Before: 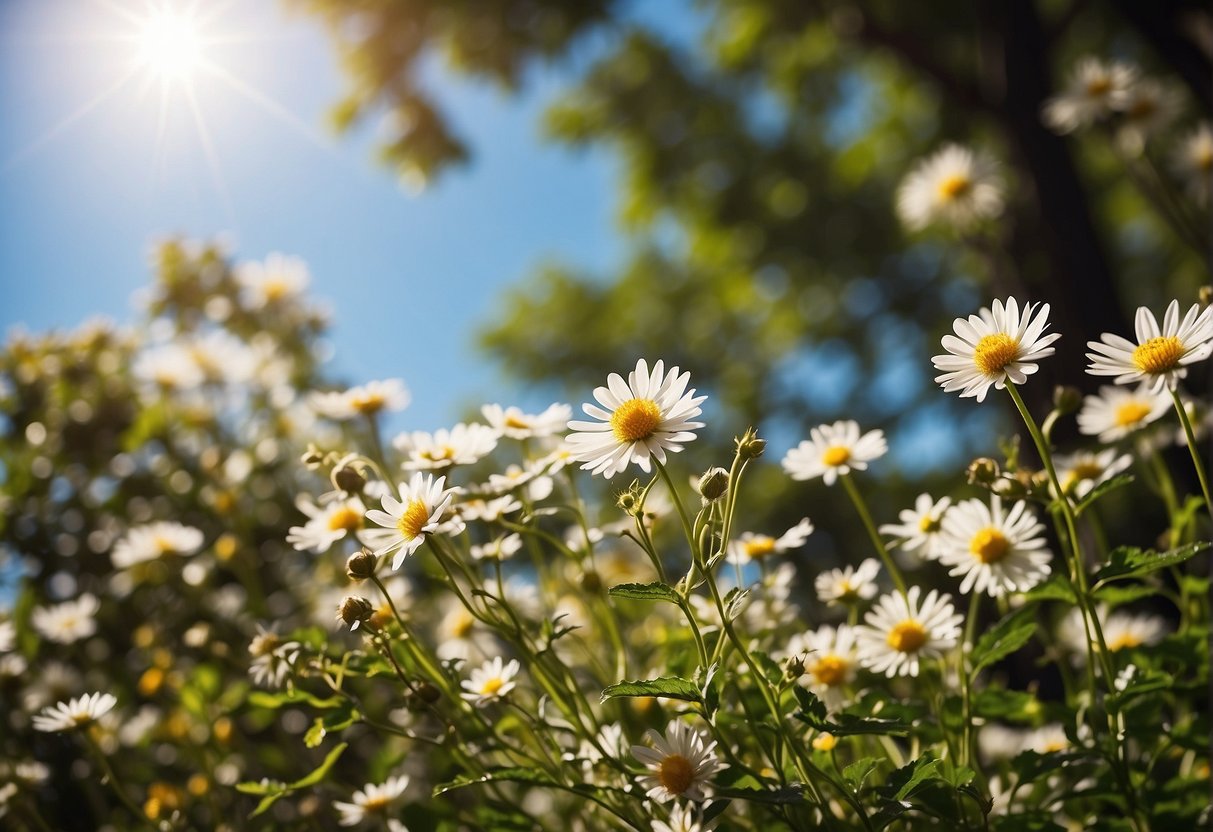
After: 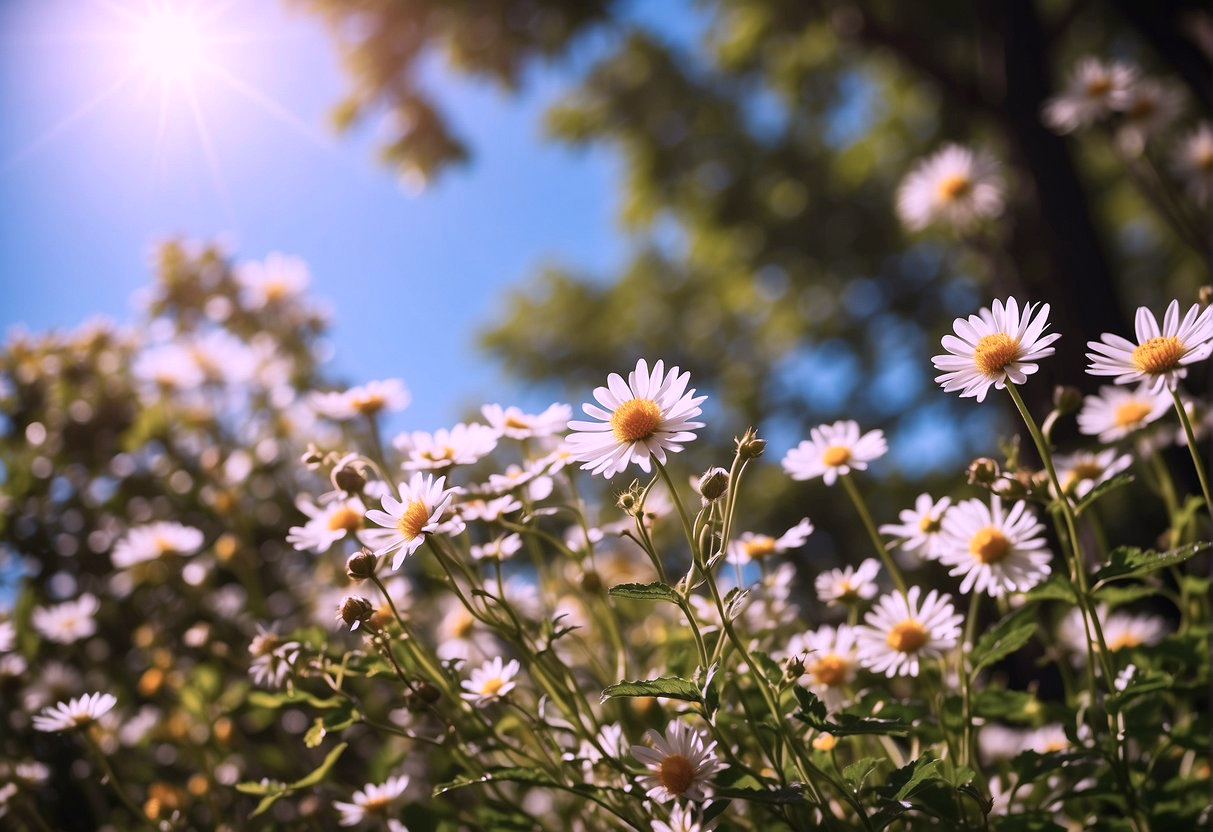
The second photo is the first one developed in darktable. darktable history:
color correction: highlights a* 15.18, highlights b* -24.42
